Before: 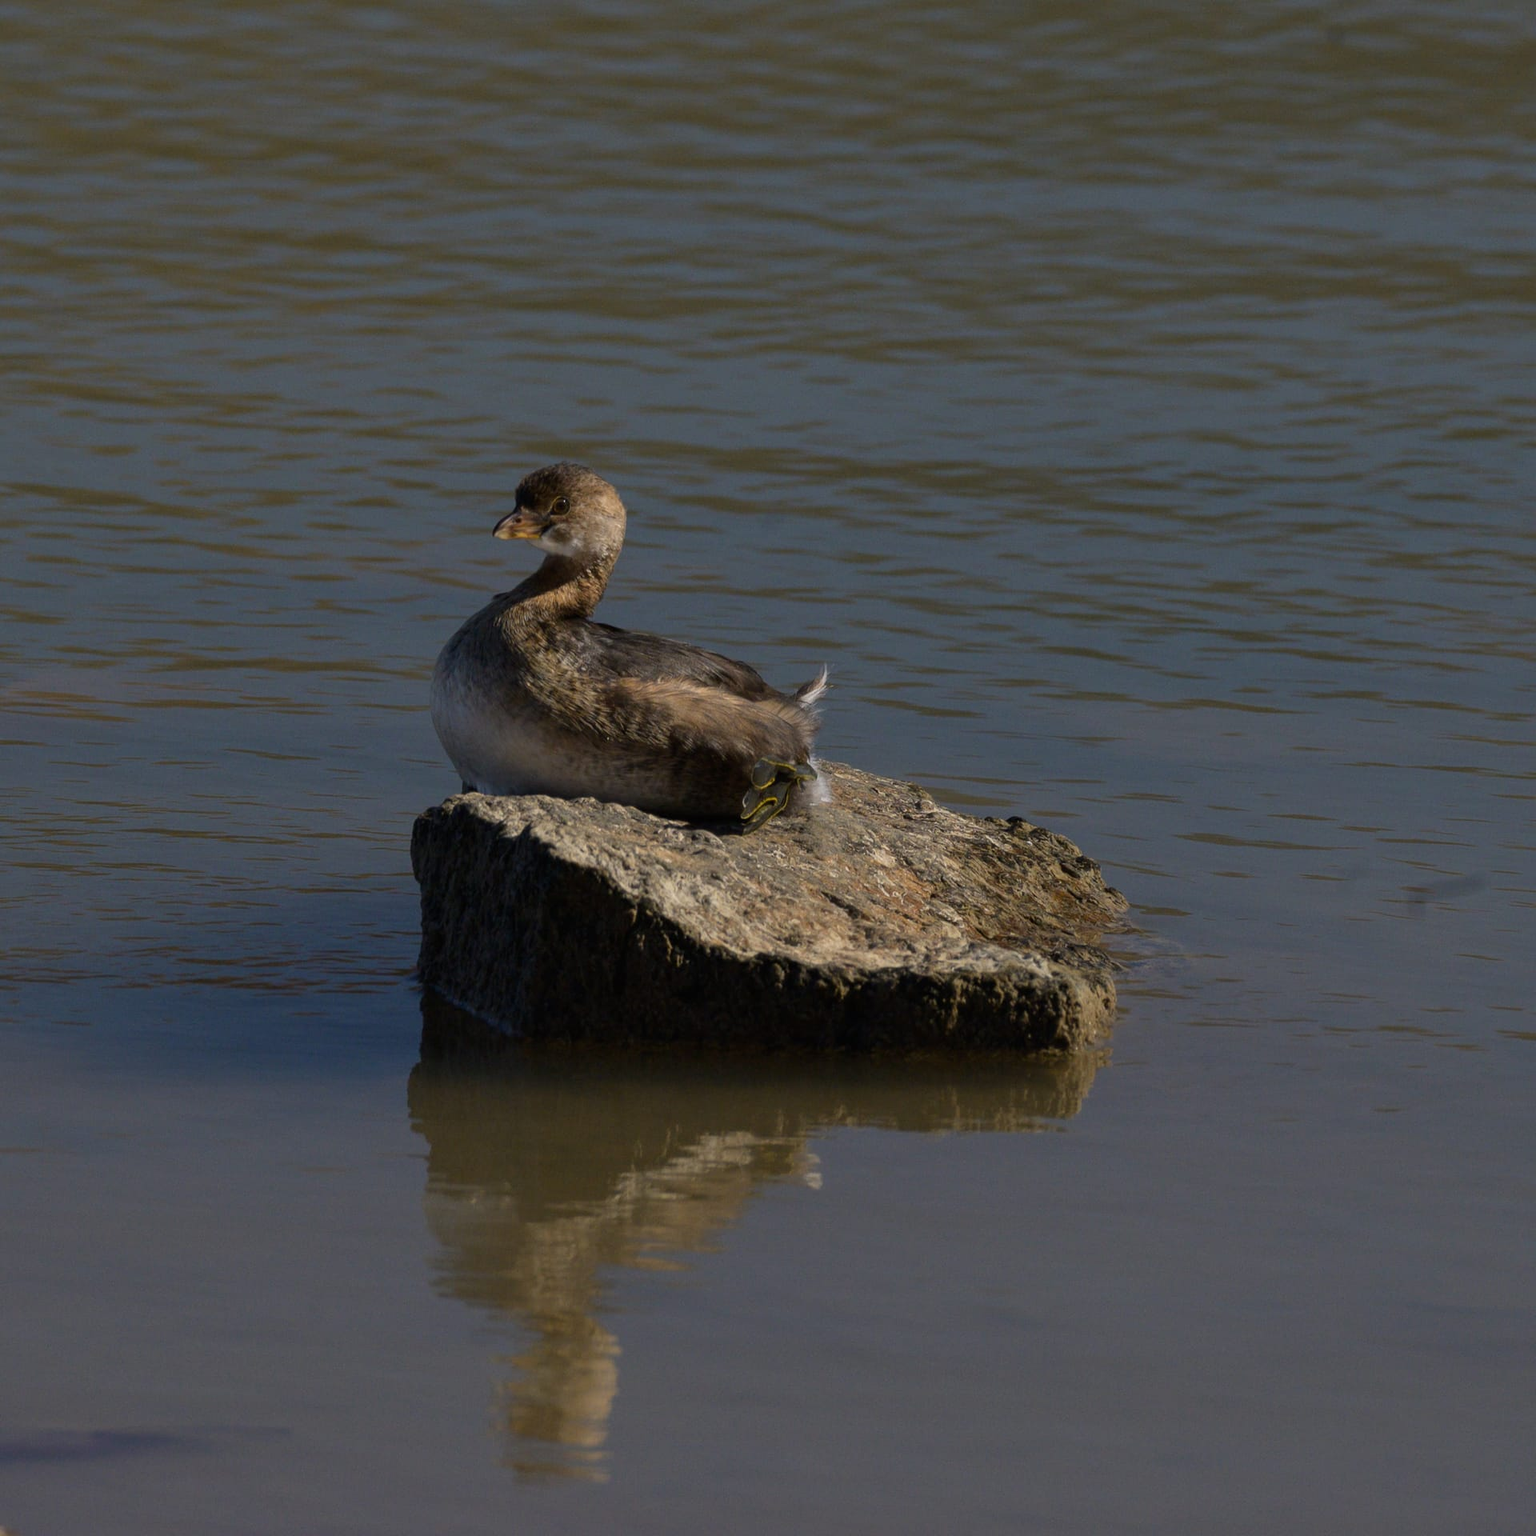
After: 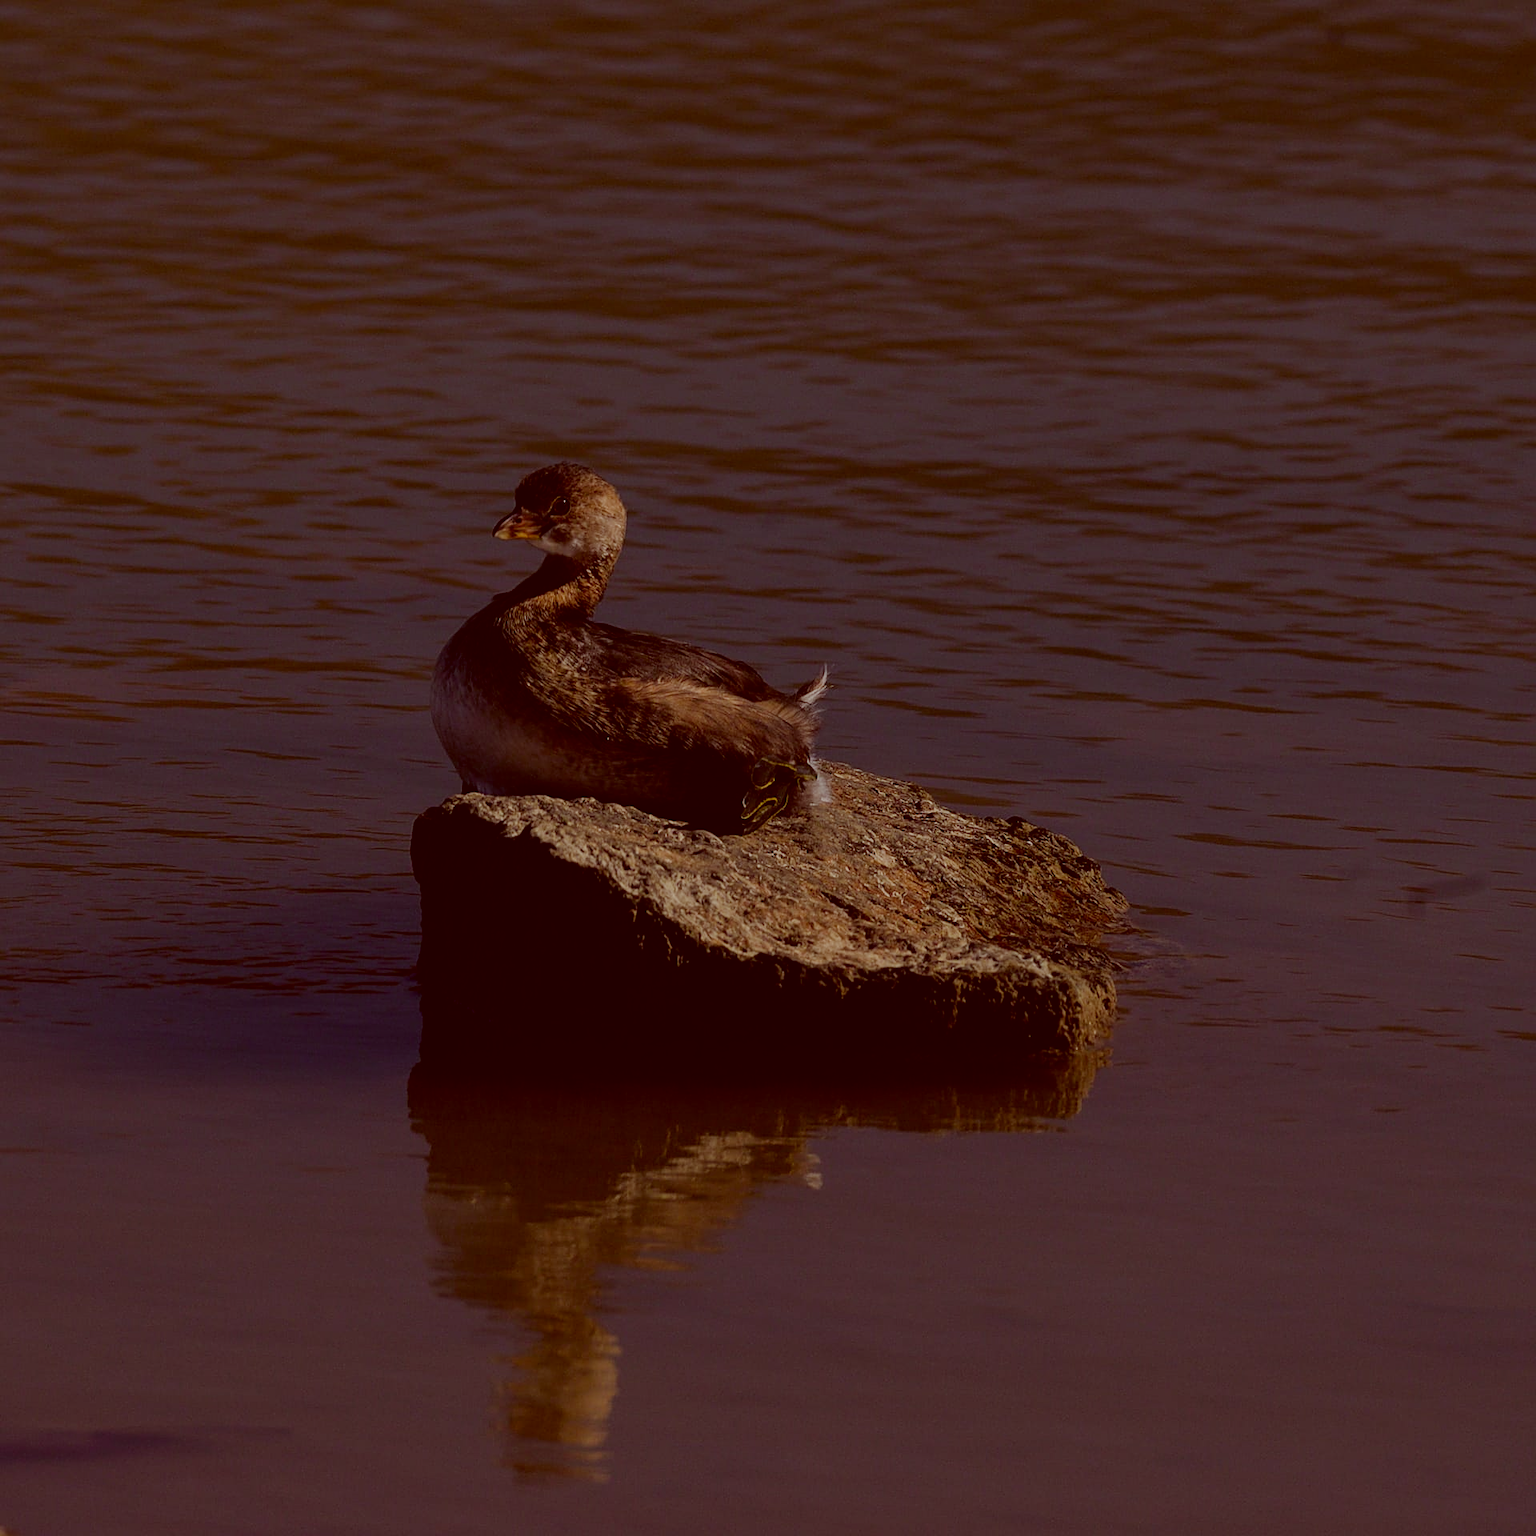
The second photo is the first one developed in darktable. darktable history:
color correction: highlights a* -7.25, highlights b* -0.199, shadows a* 20.33, shadows b* 12.05
sharpen: on, module defaults
contrast brightness saturation: brightness -0.215, saturation 0.078
filmic rgb: black relative exposure -7.17 EV, white relative exposure 5.39 EV, threshold 3.03 EV, hardness 3.03, enable highlight reconstruction true
